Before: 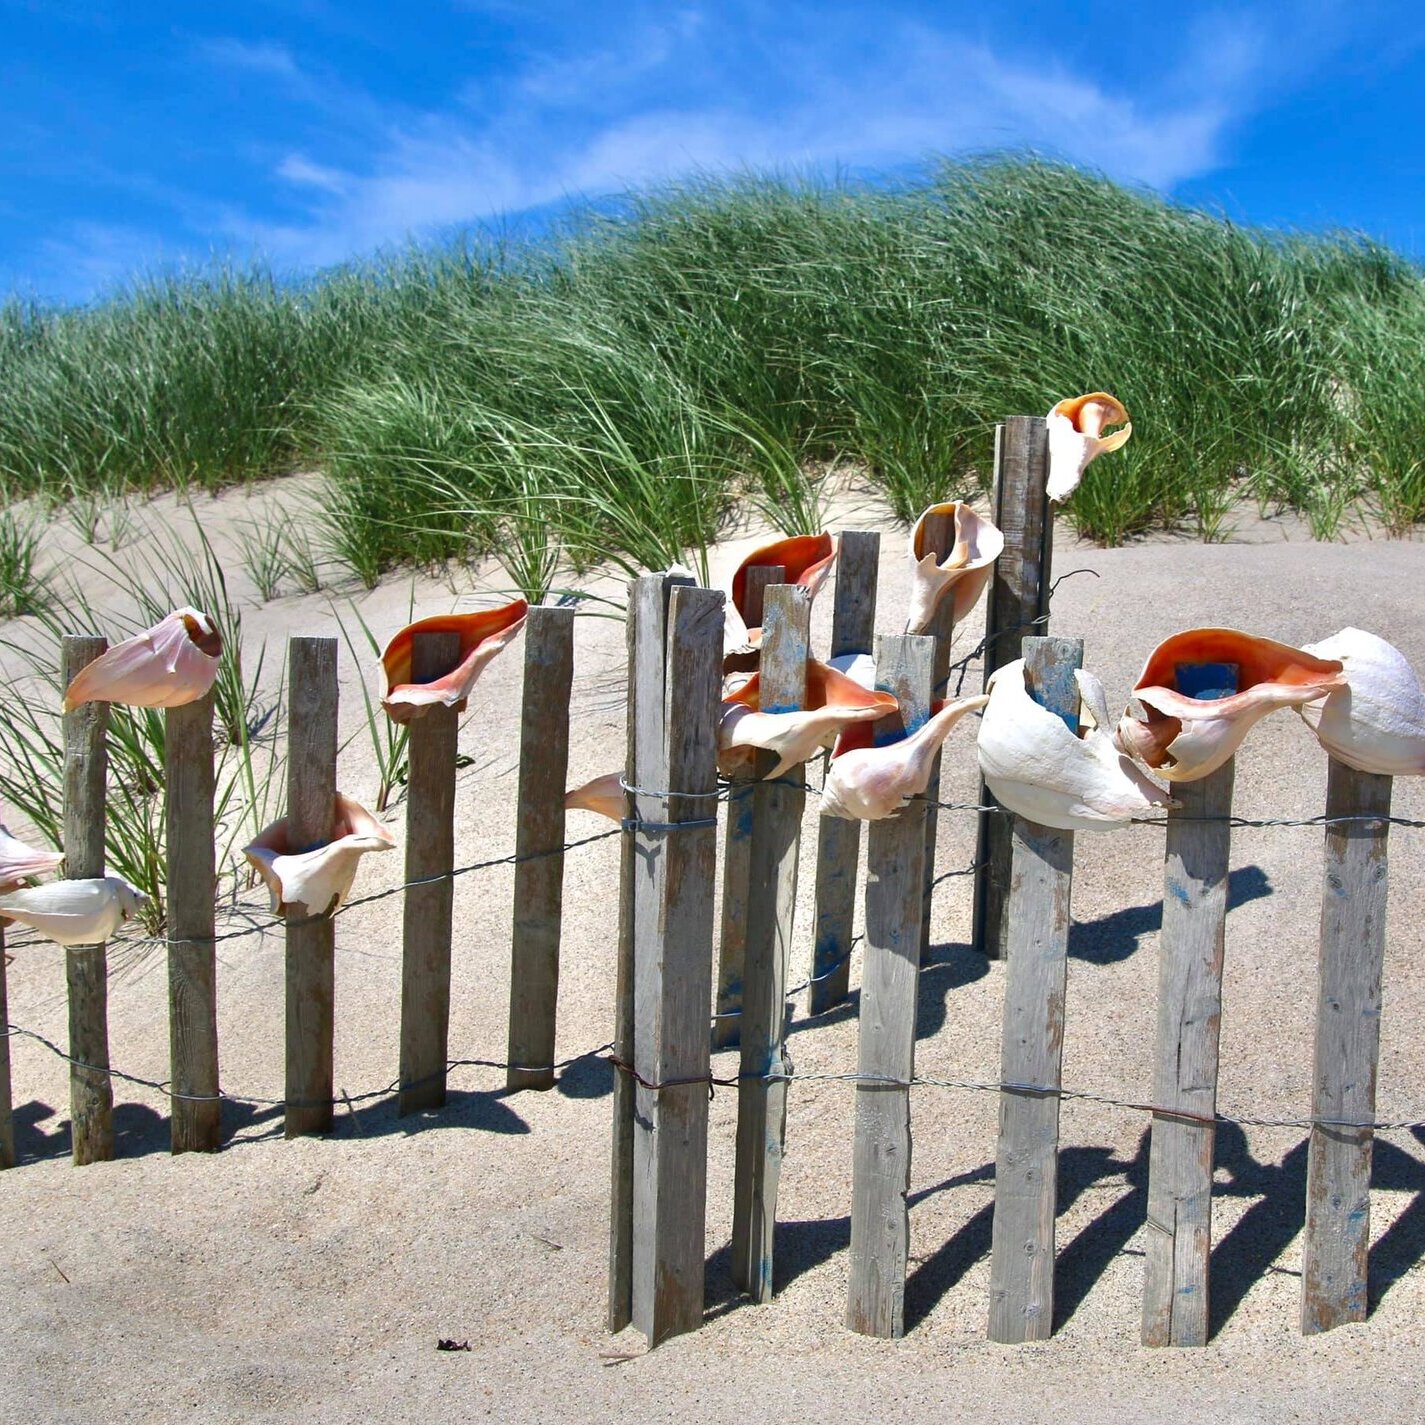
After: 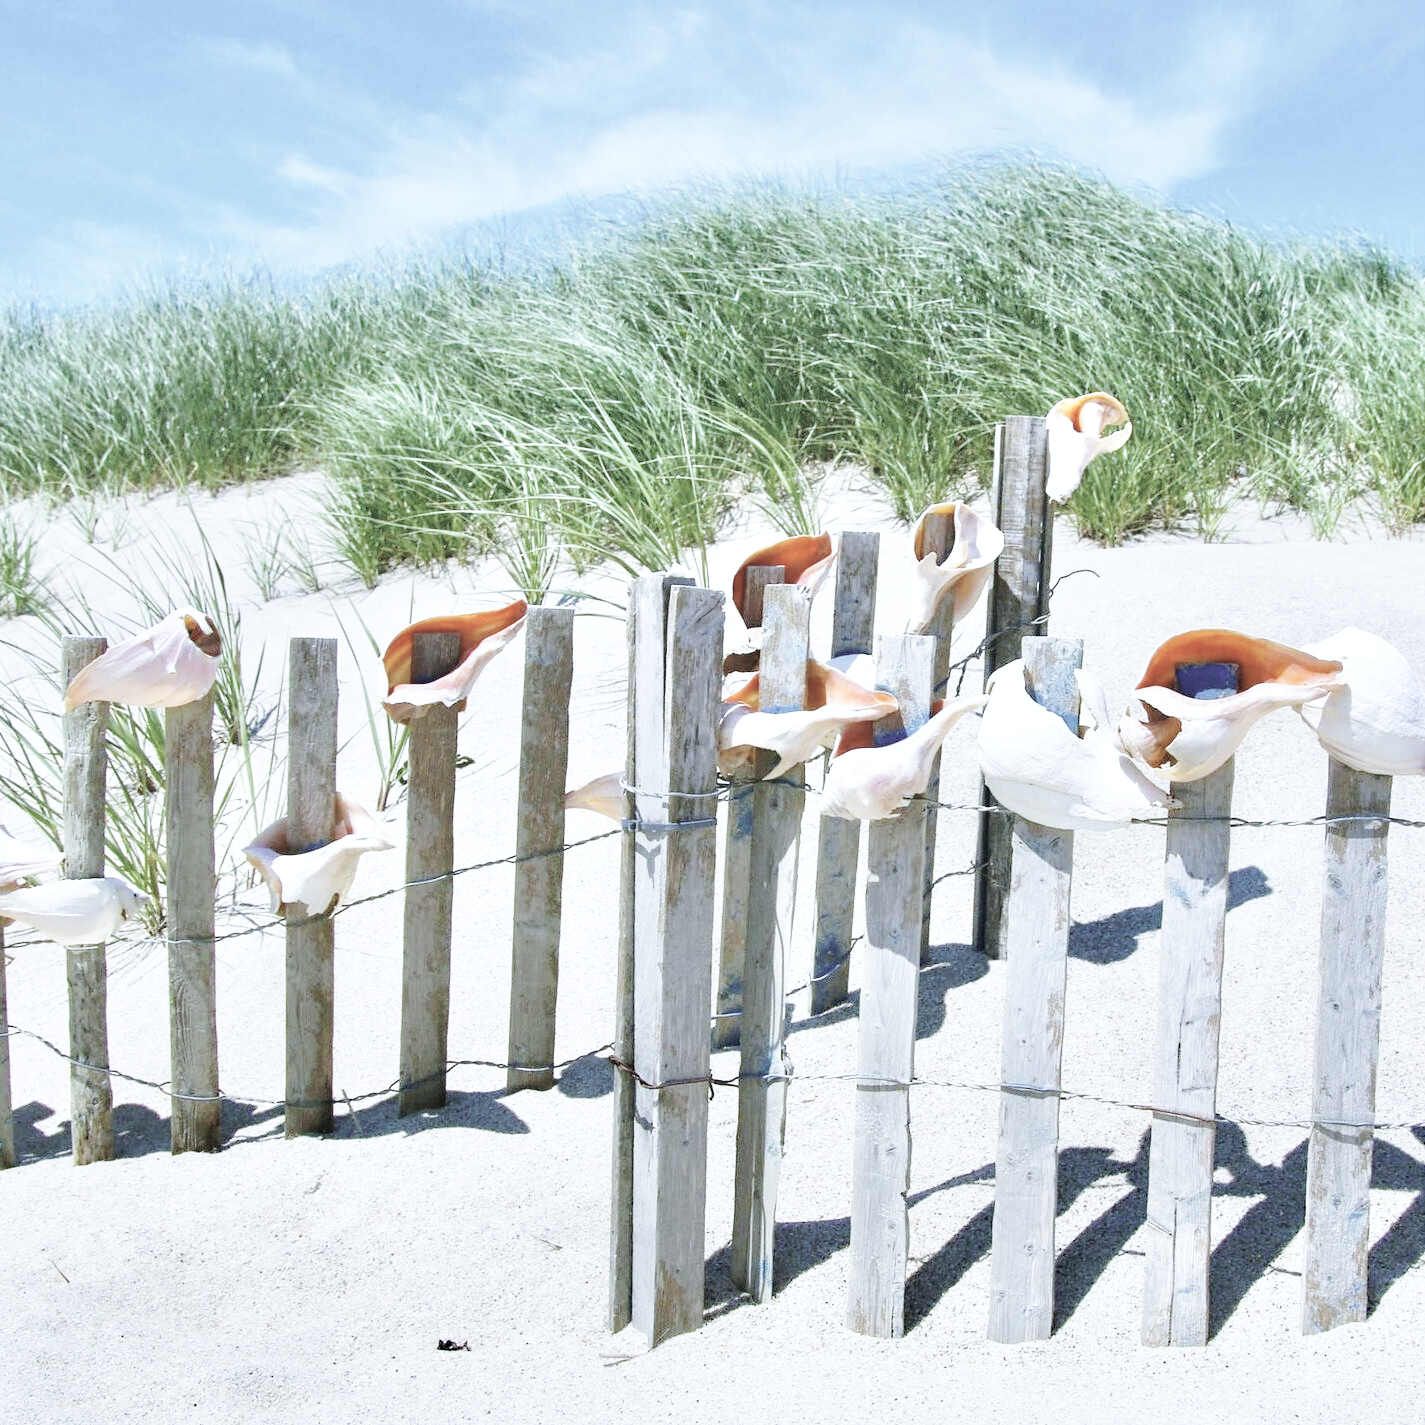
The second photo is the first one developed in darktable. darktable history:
contrast brightness saturation: brightness 0.18, saturation -0.5
color balance: mode lift, gamma, gain (sRGB), lift [1.04, 1, 1, 0.97], gamma [1.01, 1, 1, 0.97], gain [0.96, 1, 1, 0.97]
white balance: red 0.871, blue 1.249
base curve: curves: ch0 [(0, 0) (0.028, 0.03) (0.105, 0.232) (0.387, 0.748) (0.754, 0.968) (1, 1)], fusion 1, exposure shift 0.576, preserve colors none
